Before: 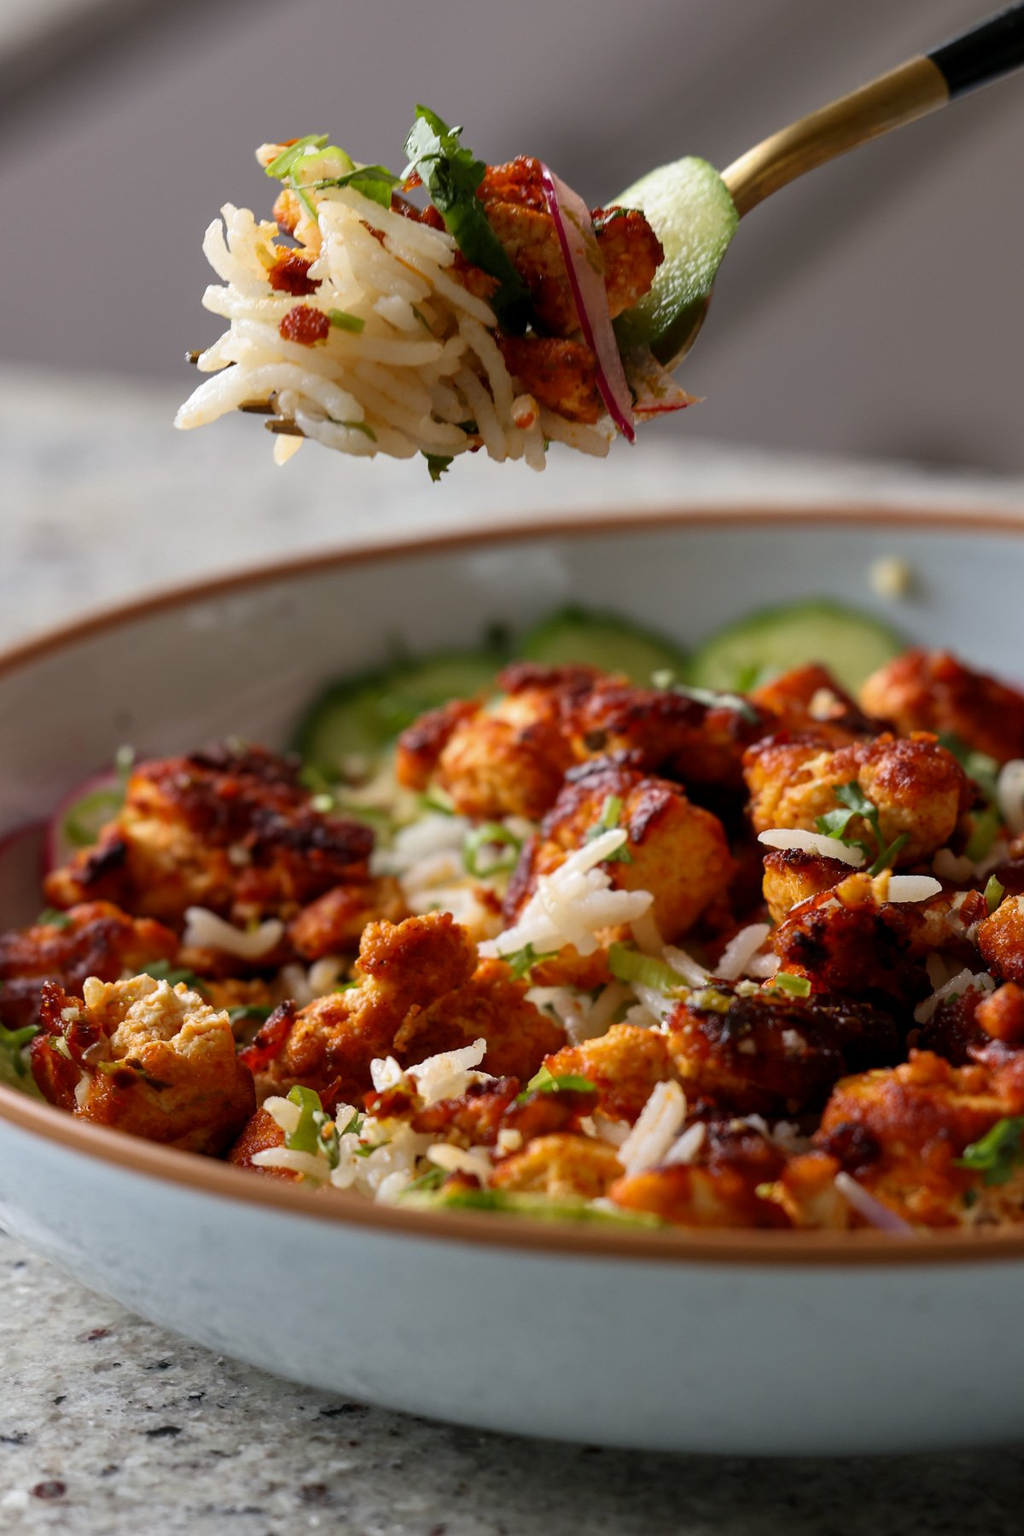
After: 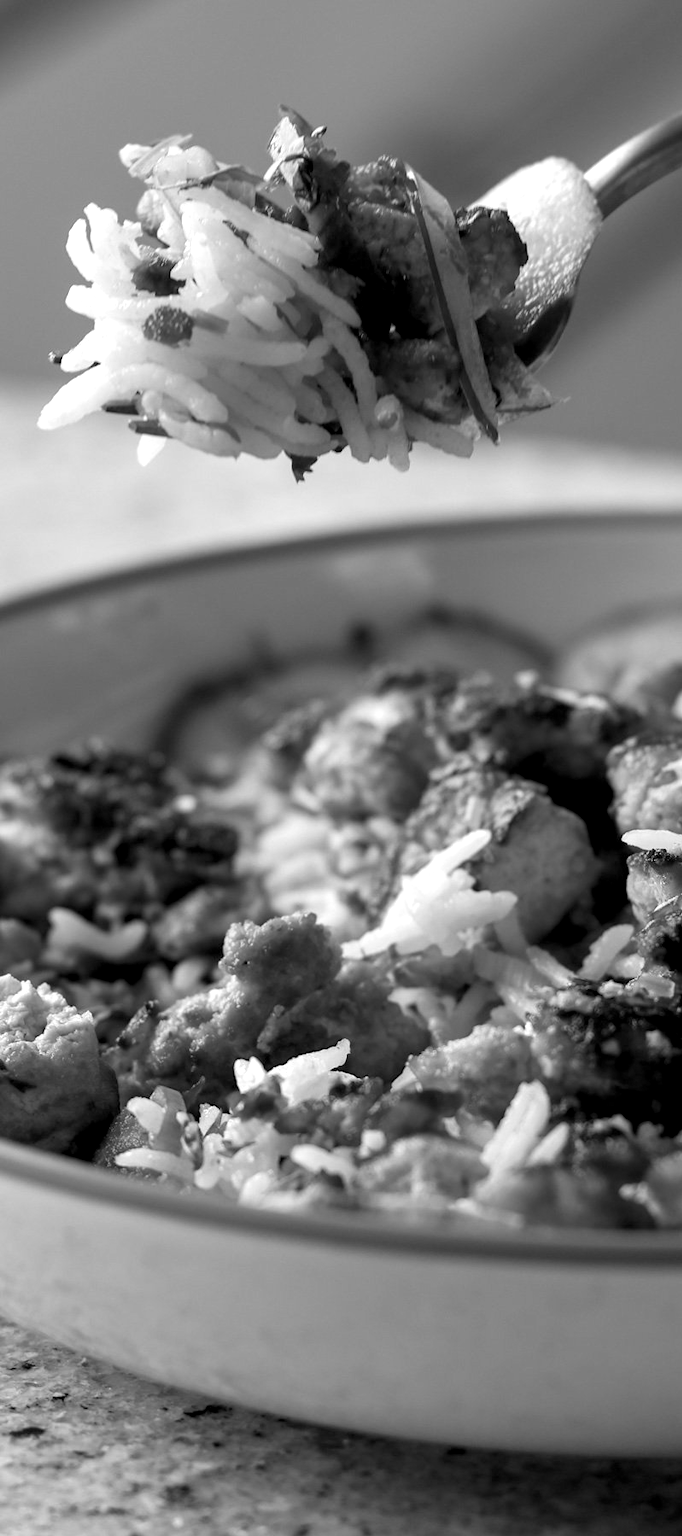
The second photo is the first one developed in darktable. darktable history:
exposure: black level correction 0.005, exposure 0.417 EV, compensate highlight preservation false
crop and rotate: left 13.342%, right 19.991%
monochrome: on, module defaults
color correction: saturation 0.85
